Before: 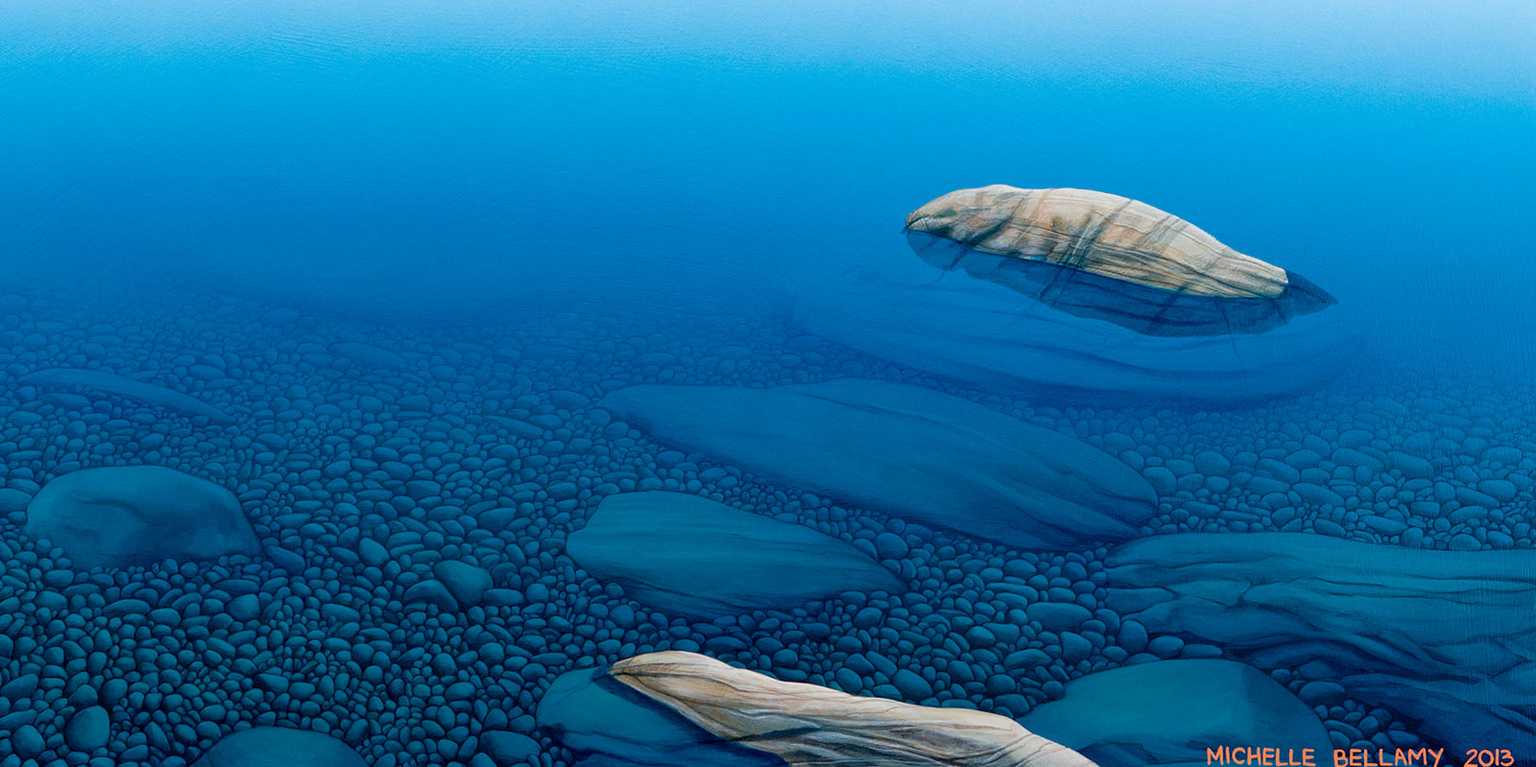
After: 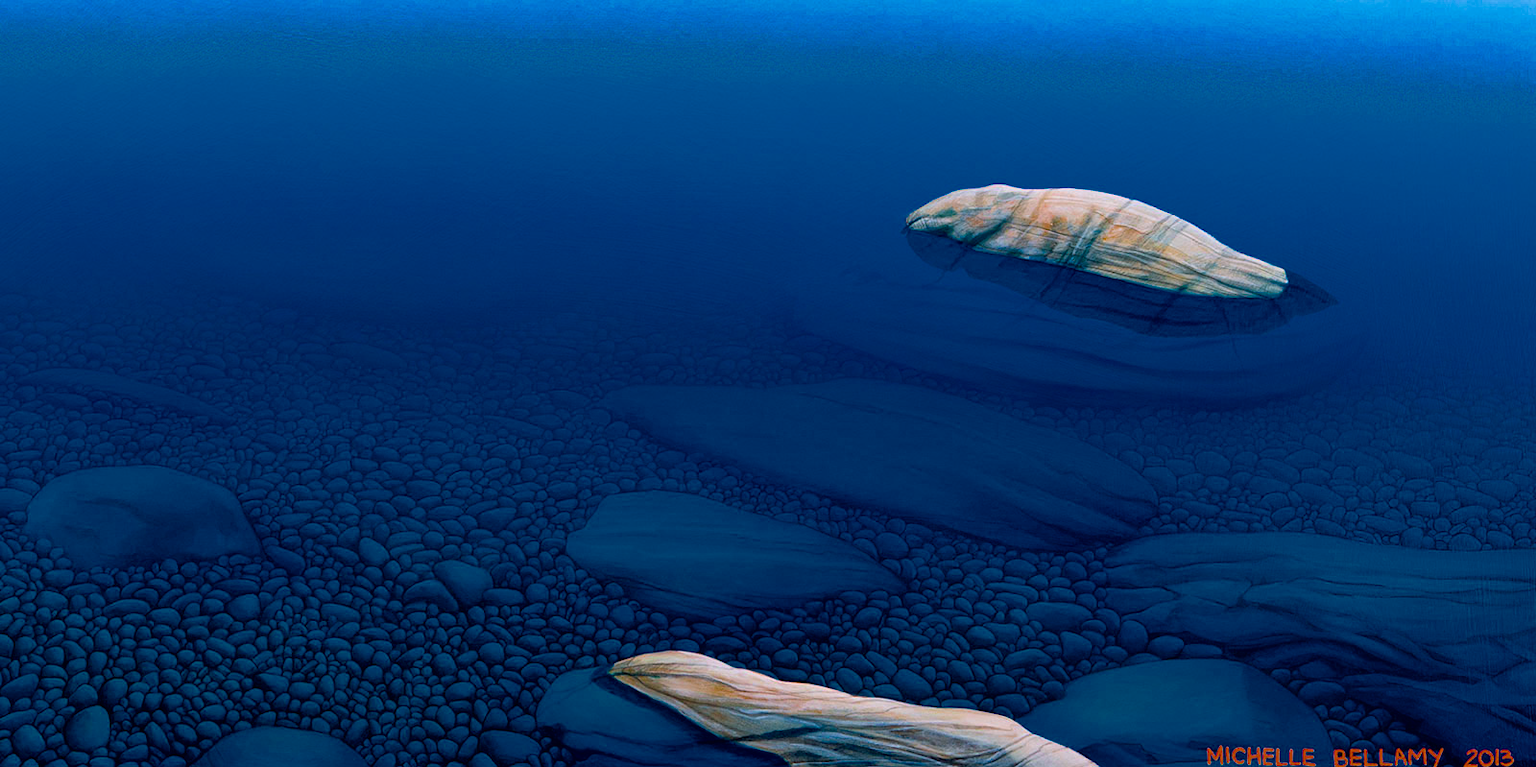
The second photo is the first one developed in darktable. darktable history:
color balance rgb: highlights gain › chroma 1.54%, highlights gain › hue 307.46°, perceptual saturation grading › global saturation 60.295%, perceptual saturation grading › highlights 21.49%, perceptual saturation grading › shadows -49.145%, global vibrance 15.833%, saturation formula JzAzBz (2021)
